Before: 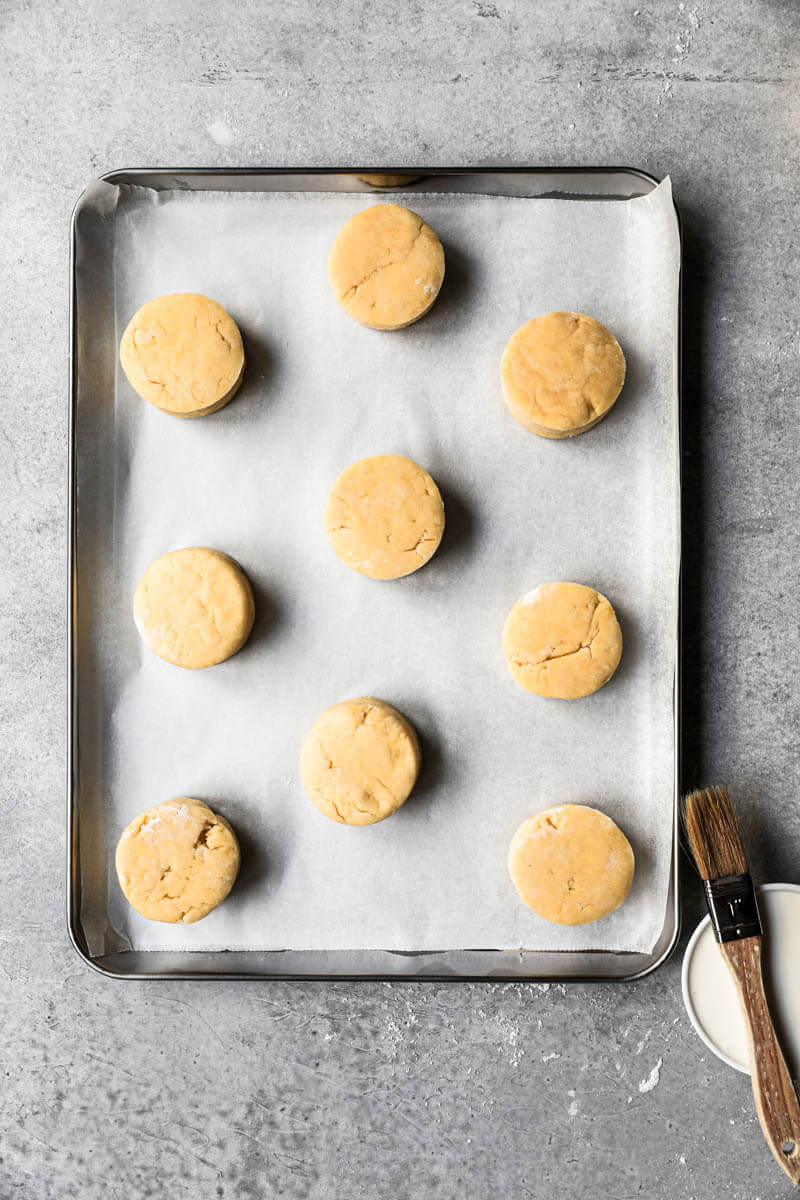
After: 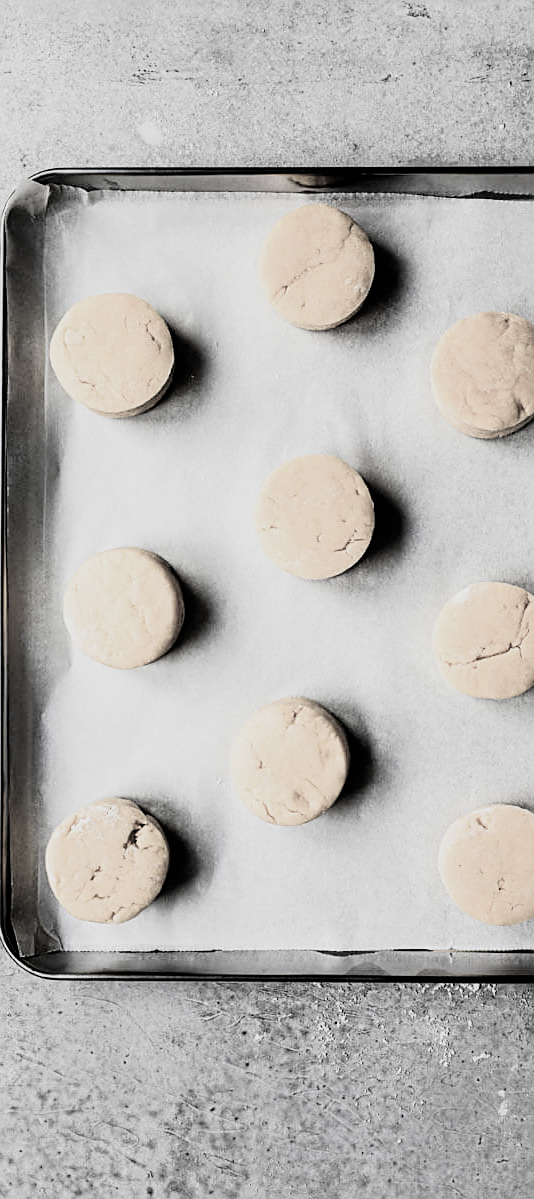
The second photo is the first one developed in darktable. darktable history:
crop and rotate: left 8.776%, right 24.368%
filmic rgb: black relative exposure -5.04 EV, white relative exposure 3.98 EV, threshold 2.97 EV, hardness 2.9, contrast 1.39, highlights saturation mix -31.25%, color science v4 (2020), enable highlight reconstruction true
sharpen: on, module defaults
color zones: curves: ch0 [(0.068, 0.464) (0.25, 0.5) (0.48, 0.508) (0.75, 0.536) (0.886, 0.476) (0.967, 0.456)]; ch1 [(0.066, 0.456) (0.25, 0.5) (0.616, 0.508) (0.746, 0.56) (0.934, 0.444)]
